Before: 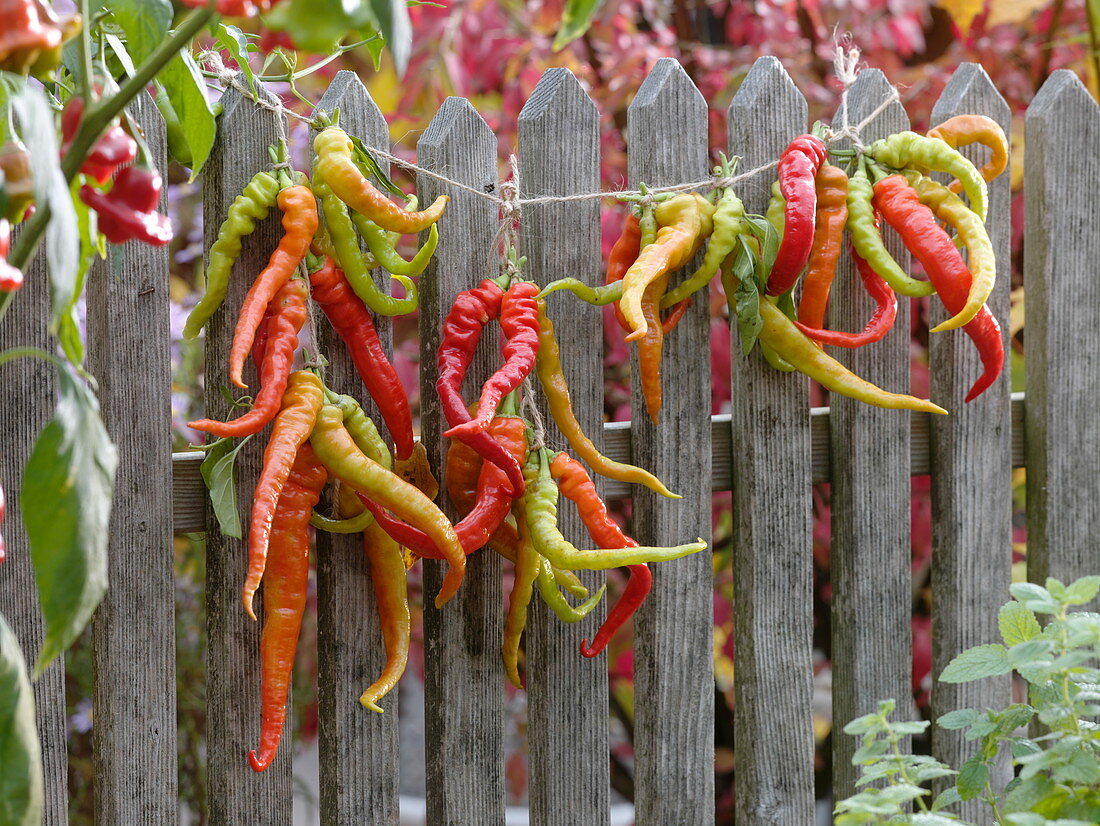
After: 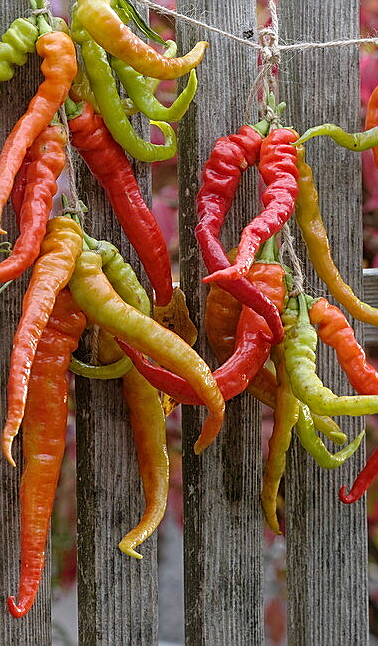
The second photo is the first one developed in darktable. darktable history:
sharpen: on, module defaults
crop and rotate: left 21.916%, top 18.737%, right 43.701%, bottom 2.976%
local contrast: detail 110%
